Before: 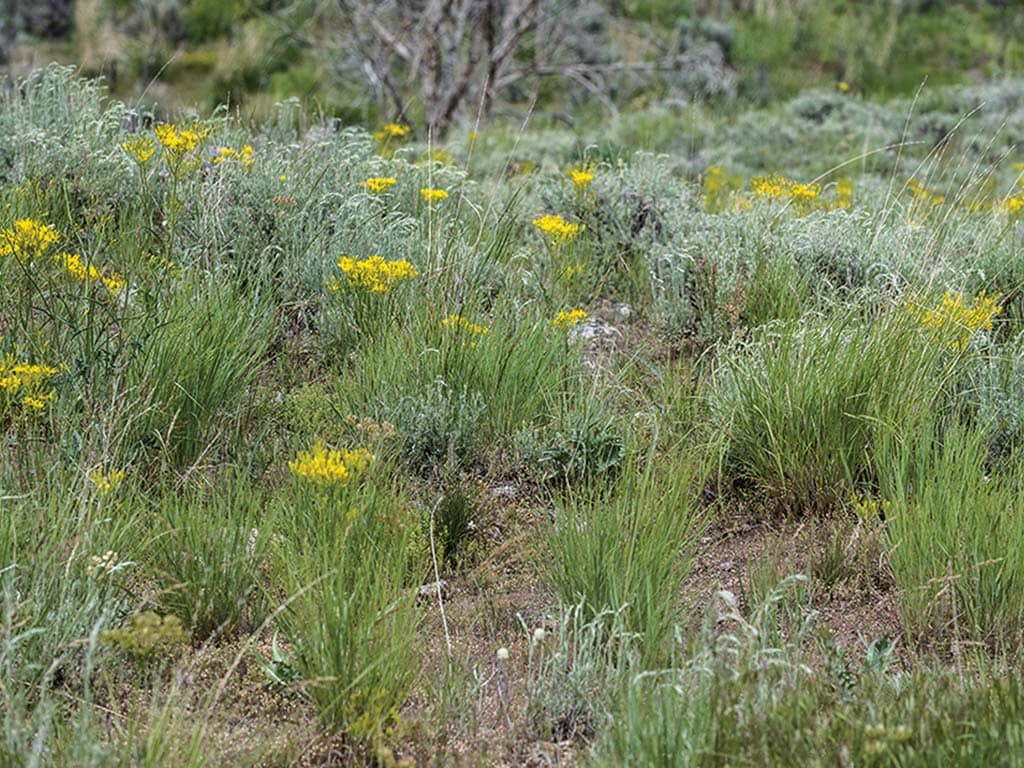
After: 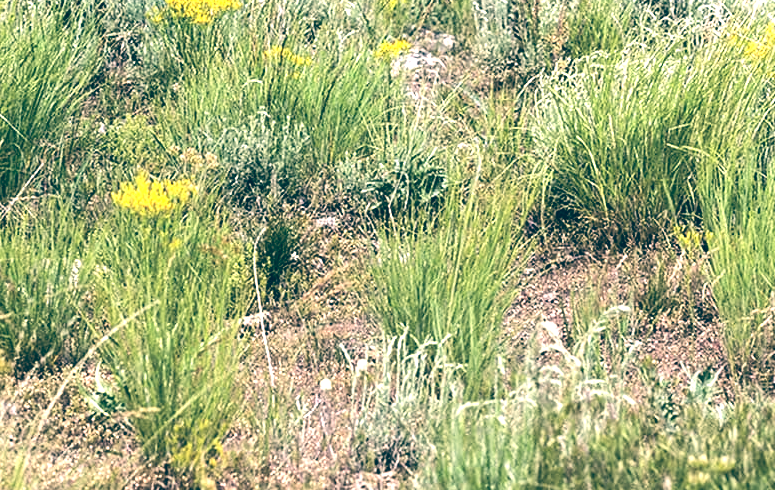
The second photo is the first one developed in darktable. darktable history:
exposure: exposure 0.6 EV, compensate highlight preservation false
crop and rotate: left 17.299%, top 35.115%, right 7.015%, bottom 1.024%
color balance: lift [1.006, 0.985, 1.002, 1.015], gamma [1, 0.953, 1.008, 1.047], gain [1.076, 1.13, 1.004, 0.87]
tone equalizer: -8 EV -0.75 EV, -7 EV -0.7 EV, -6 EV -0.6 EV, -5 EV -0.4 EV, -3 EV 0.4 EV, -2 EV 0.6 EV, -1 EV 0.7 EV, +0 EV 0.75 EV, edges refinement/feathering 500, mask exposure compensation -1.57 EV, preserve details no
